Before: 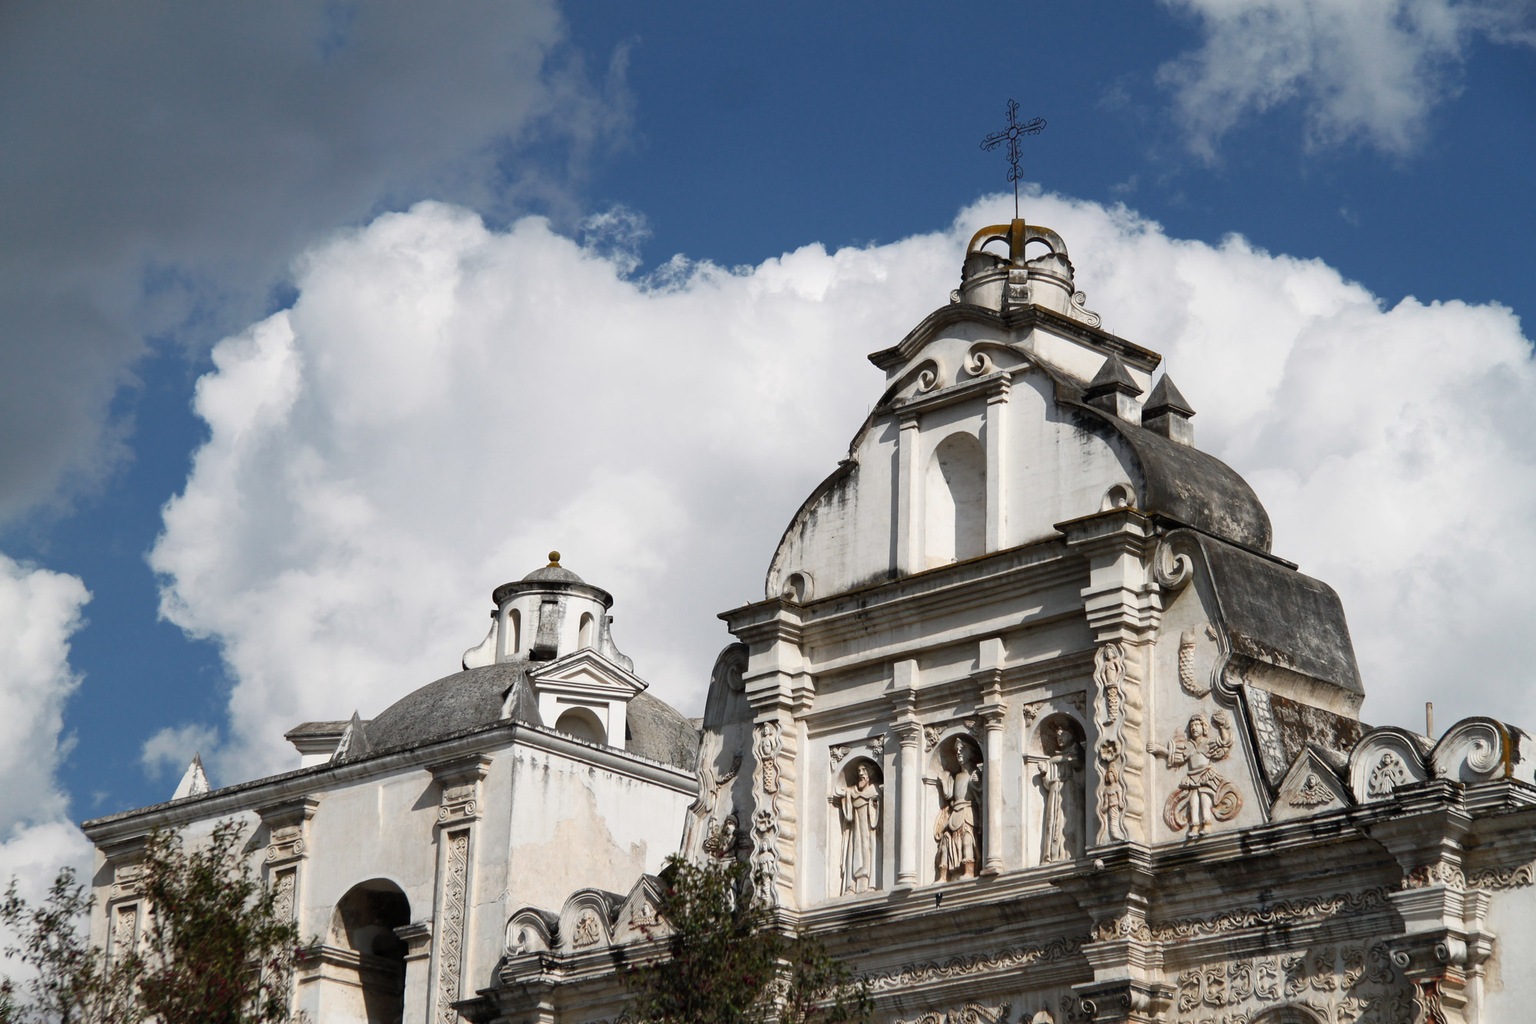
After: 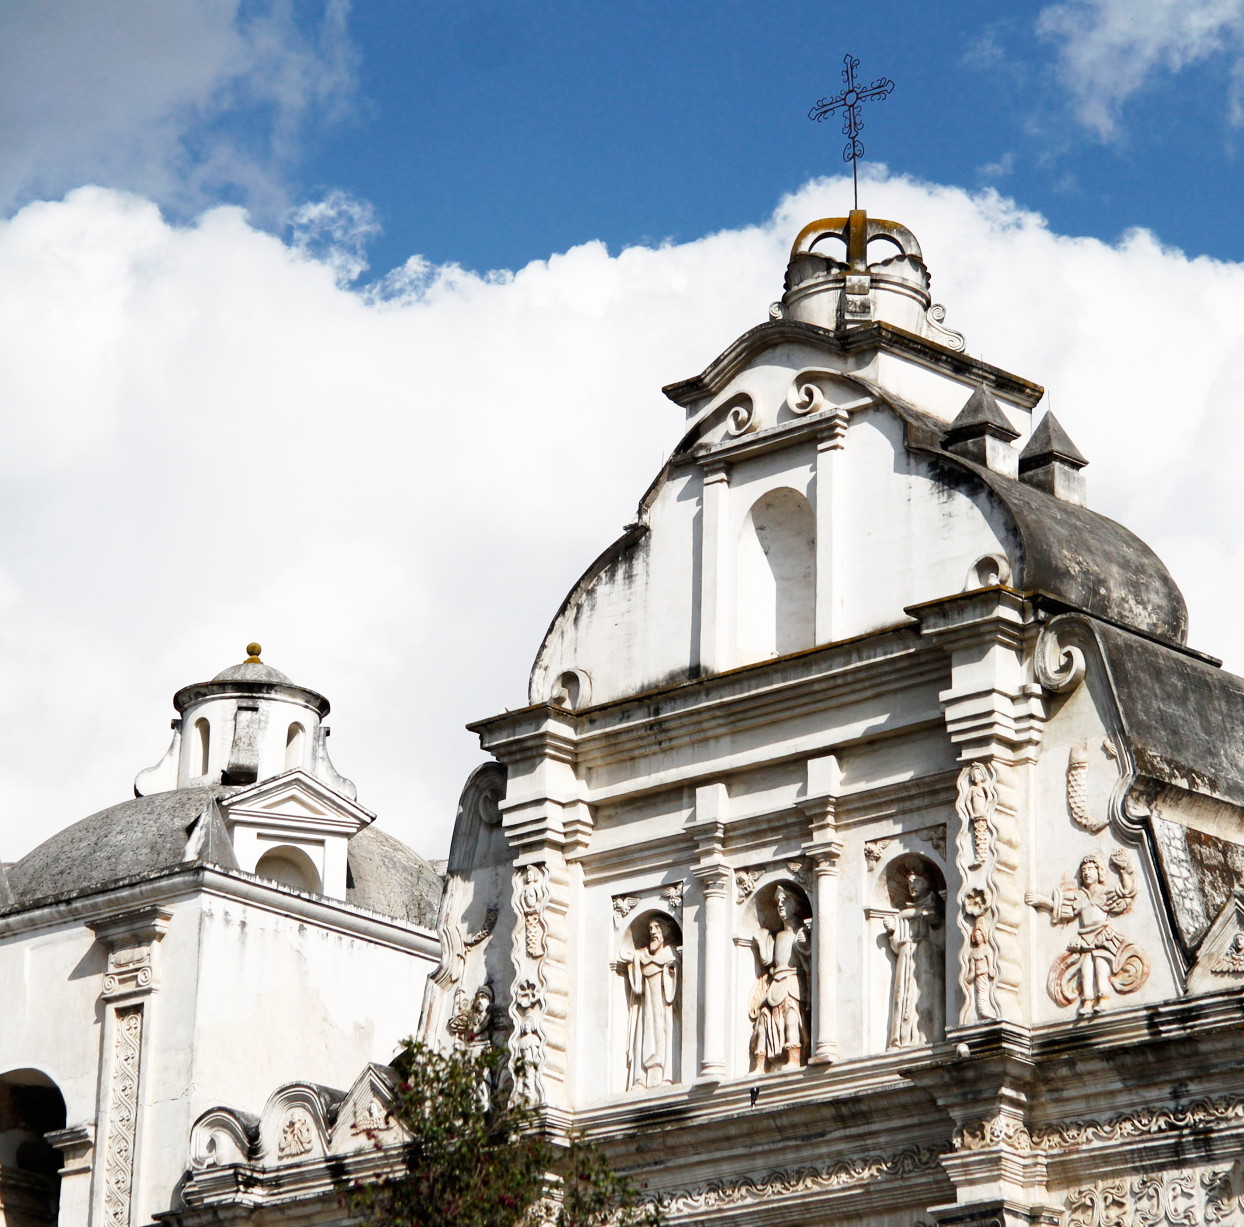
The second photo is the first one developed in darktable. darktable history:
base curve: curves: ch0 [(0, 0) (0.005, 0.002) (0.15, 0.3) (0.4, 0.7) (0.75, 0.95) (1, 1)], preserve colors none
crop and rotate: left 23.405%, top 5.64%, right 14.368%, bottom 2.303%
